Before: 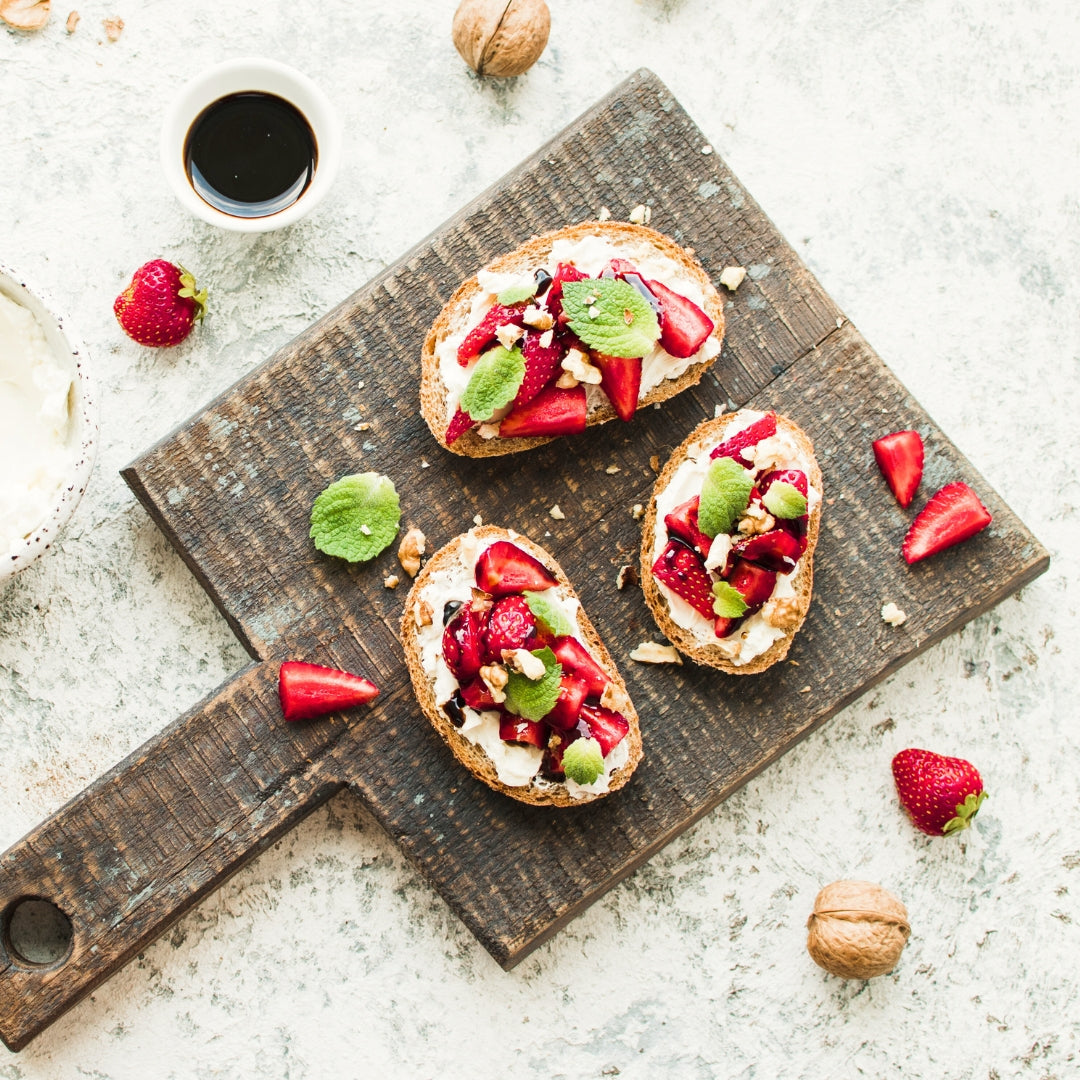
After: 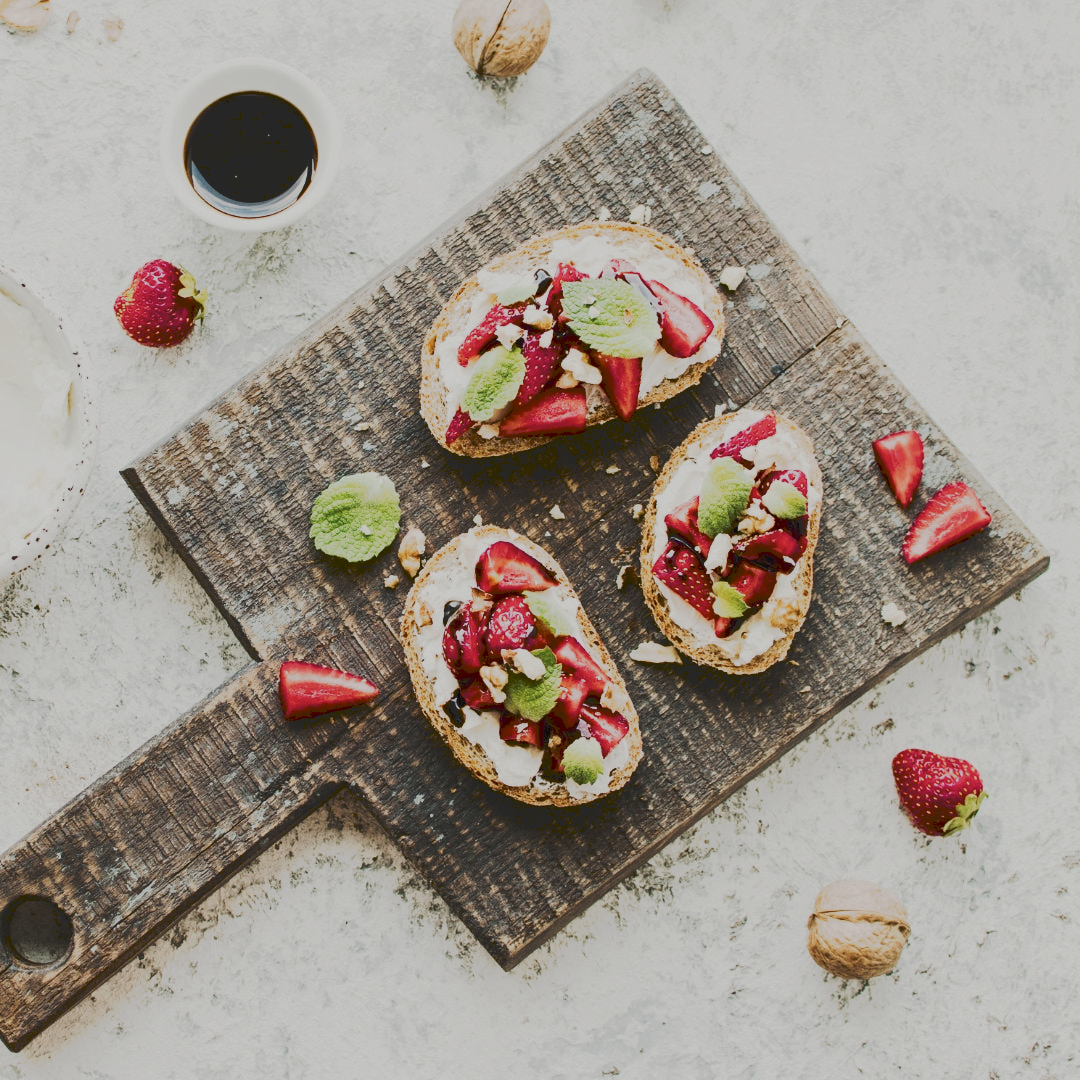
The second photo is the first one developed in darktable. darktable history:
filmic rgb: black relative exposure -7.65 EV, white relative exposure 4.56 EV, hardness 3.61, preserve chrominance no, color science v5 (2021), iterations of high-quality reconstruction 0
contrast brightness saturation: contrast 0.272
tone curve: curves: ch0 [(0, 0) (0.003, 0.149) (0.011, 0.152) (0.025, 0.154) (0.044, 0.164) (0.069, 0.179) (0.1, 0.194) (0.136, 0.211) (0.177, 0.232) (0.224, 0.258) (0.277, 0.289) (0.335, 0.326) (0.399, 0.371) (0.468, 0.438) (0.543, 0.504) (0.623, 0.569) (0.709, 0.642) (0.801, 0.716) (0.898, 0.775) (1, 1)], preserve colors none
